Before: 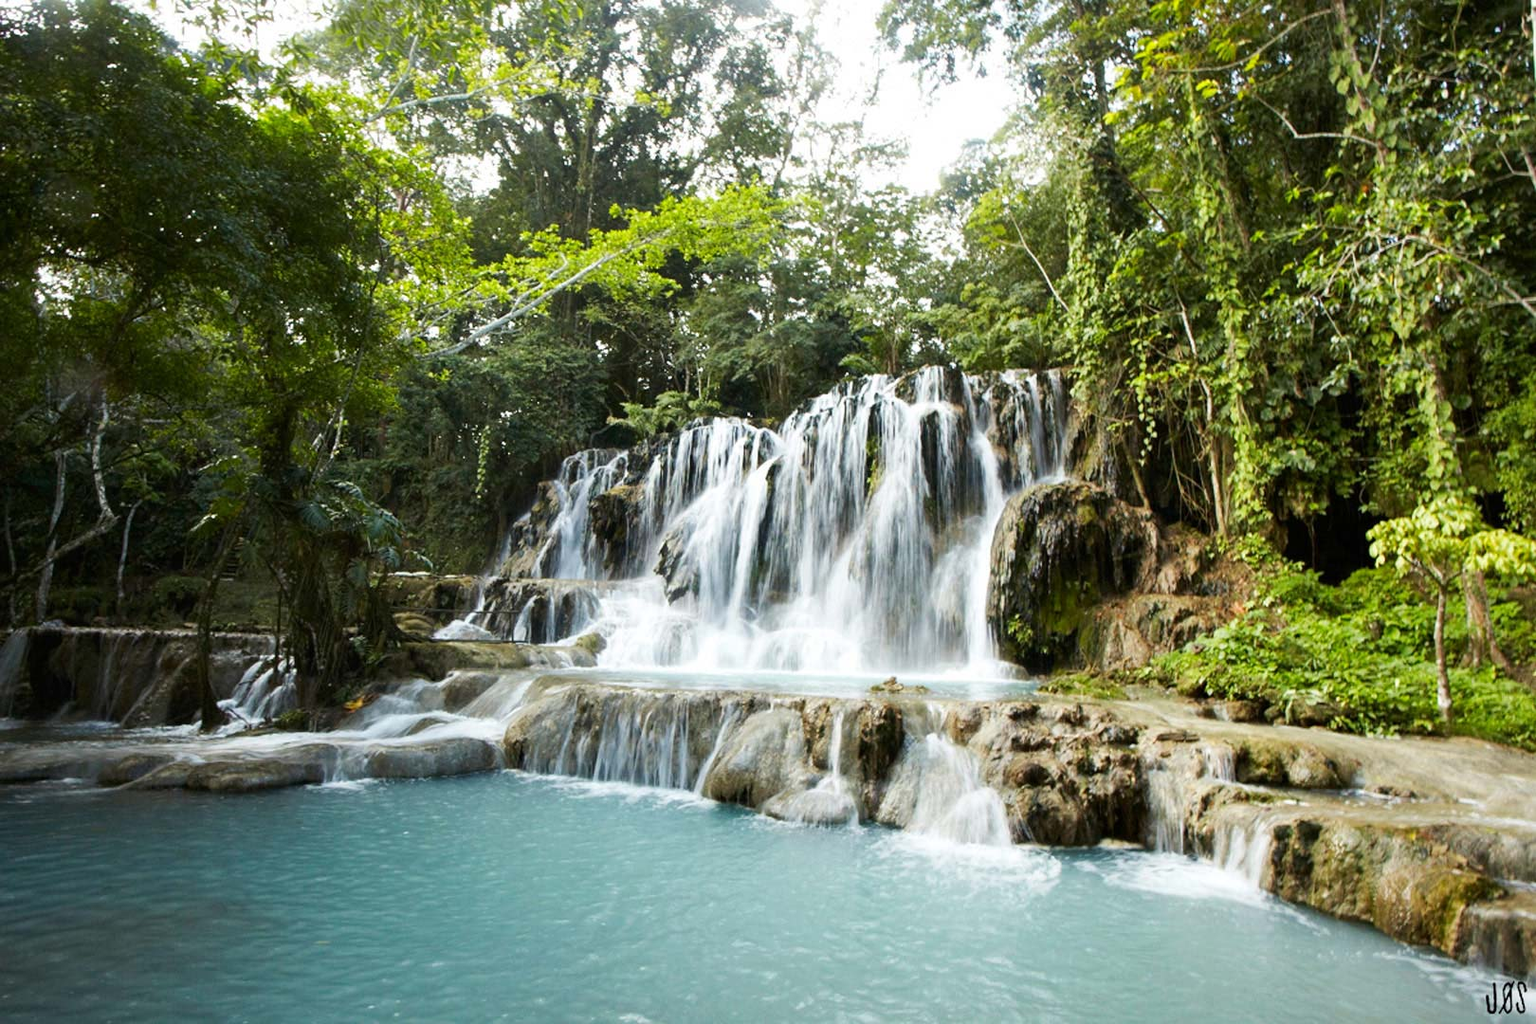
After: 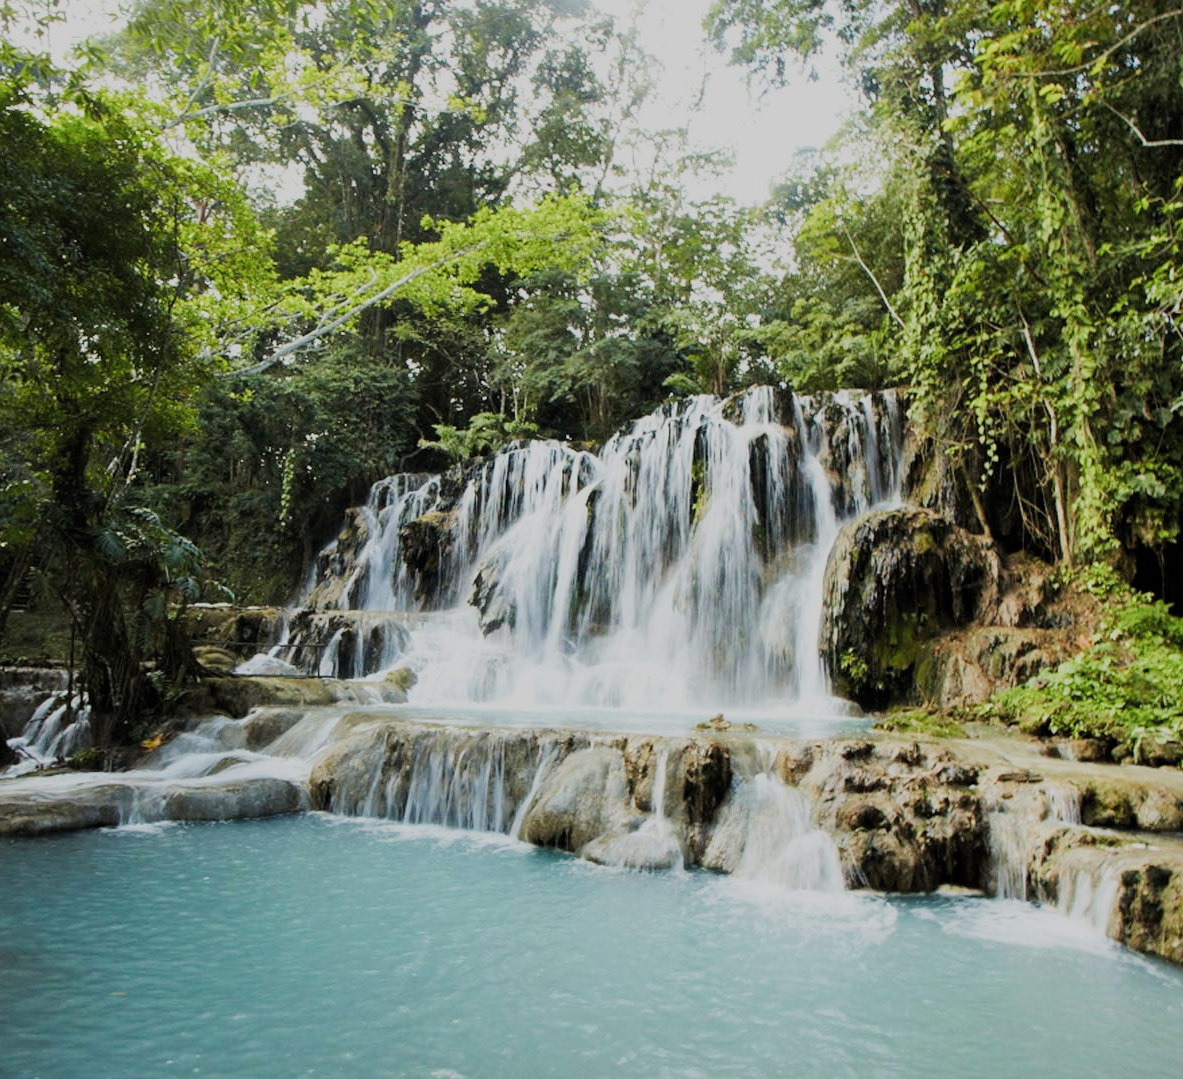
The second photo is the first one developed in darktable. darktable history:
filmic rgb: black relative exposure -7.65 EV, white relative exposure 4.56 EV, hardness 3.61, color science v5 (2021), contrast in shadows safe, contrast in highlights safe
crop: left 13.726%, right 13.229%
